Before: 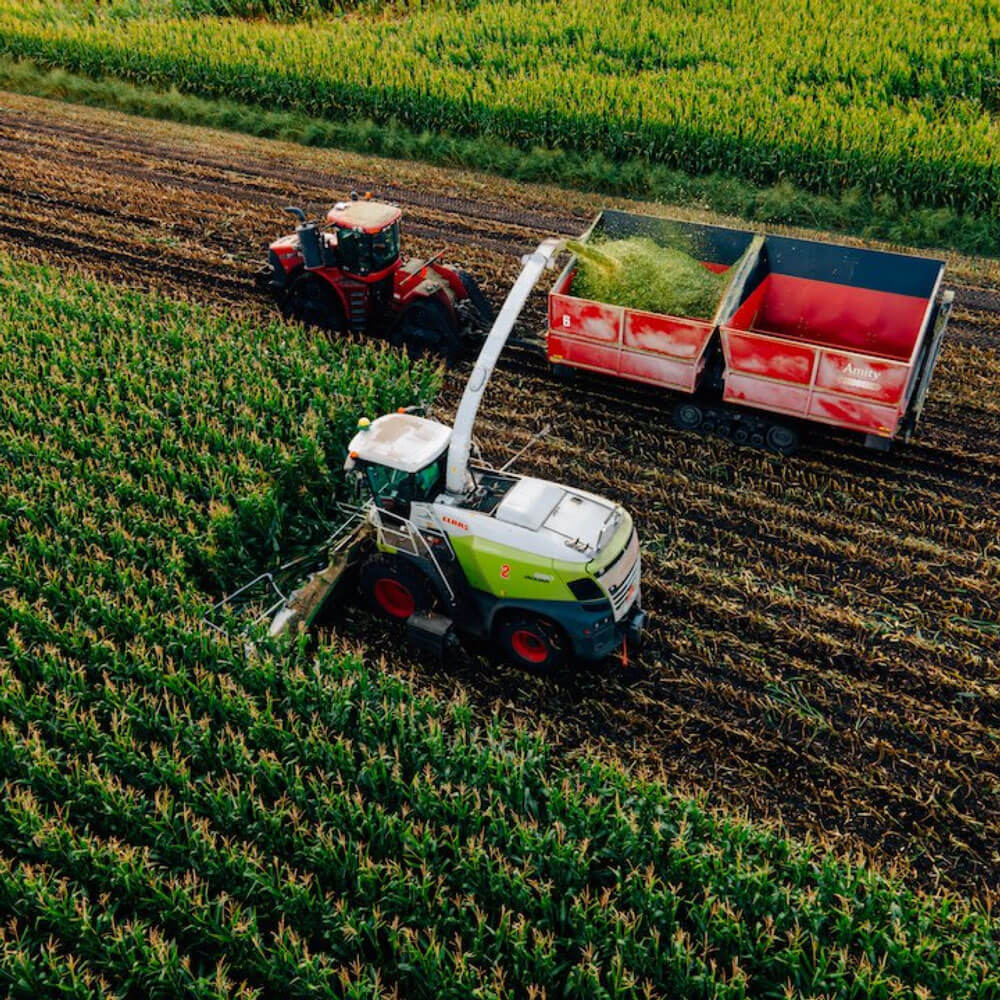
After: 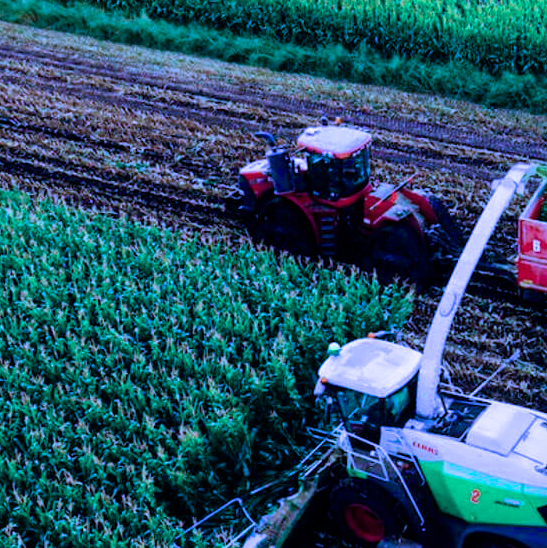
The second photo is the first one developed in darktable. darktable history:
crop and rotate: left 3.047%, top 7.509%, right 42.236%, bottom 37.598%
color calibration: output R [0.948, 0.091, -0.04, 0], output G [-0.3, 1.384, -0.085, 0], output B [-0.108, 0.061, 1.08, 0], illuminant as shot in camera, x 0.484, y 0.43, temperature 2405.29 K
filmic rgb: white relative exposure 2.45 EV, hardness 6.33
